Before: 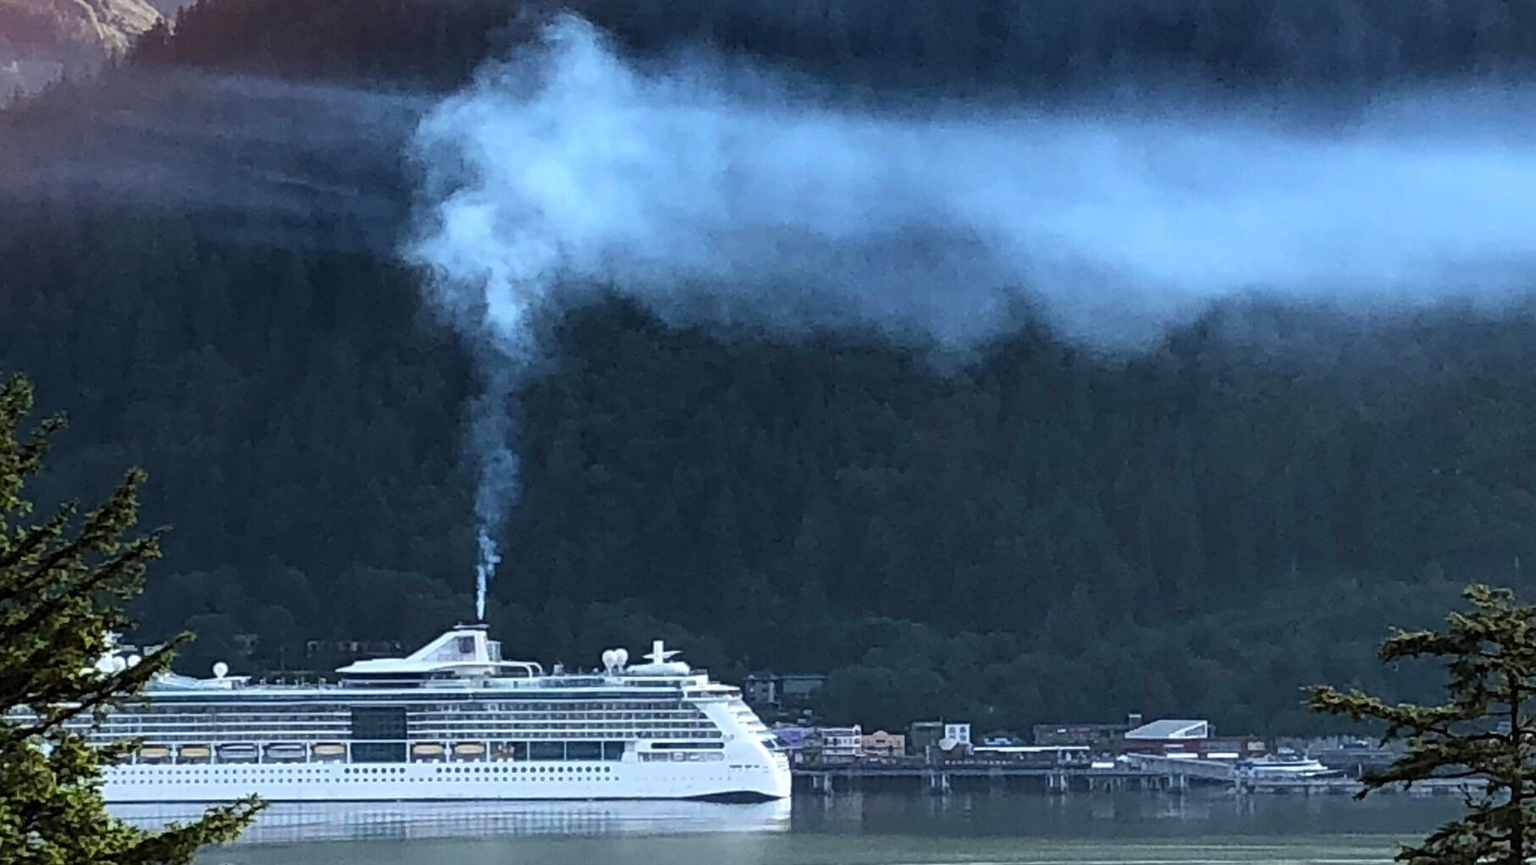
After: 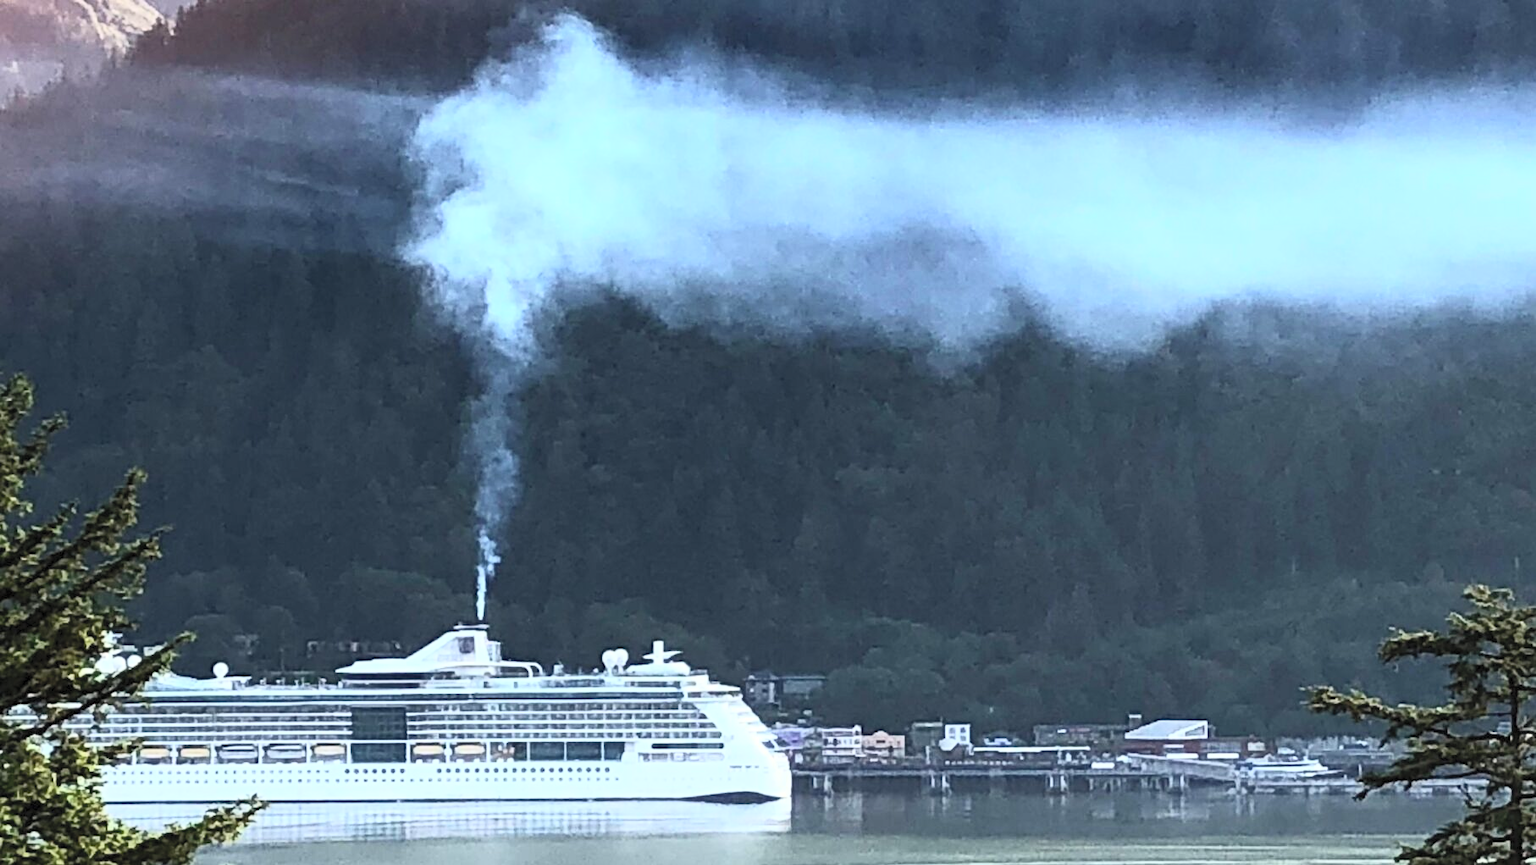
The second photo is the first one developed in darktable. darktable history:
contrast brightness saturation: contrast 0.39, brightness 0.53
white balance: red 1.009, blue 0.985
